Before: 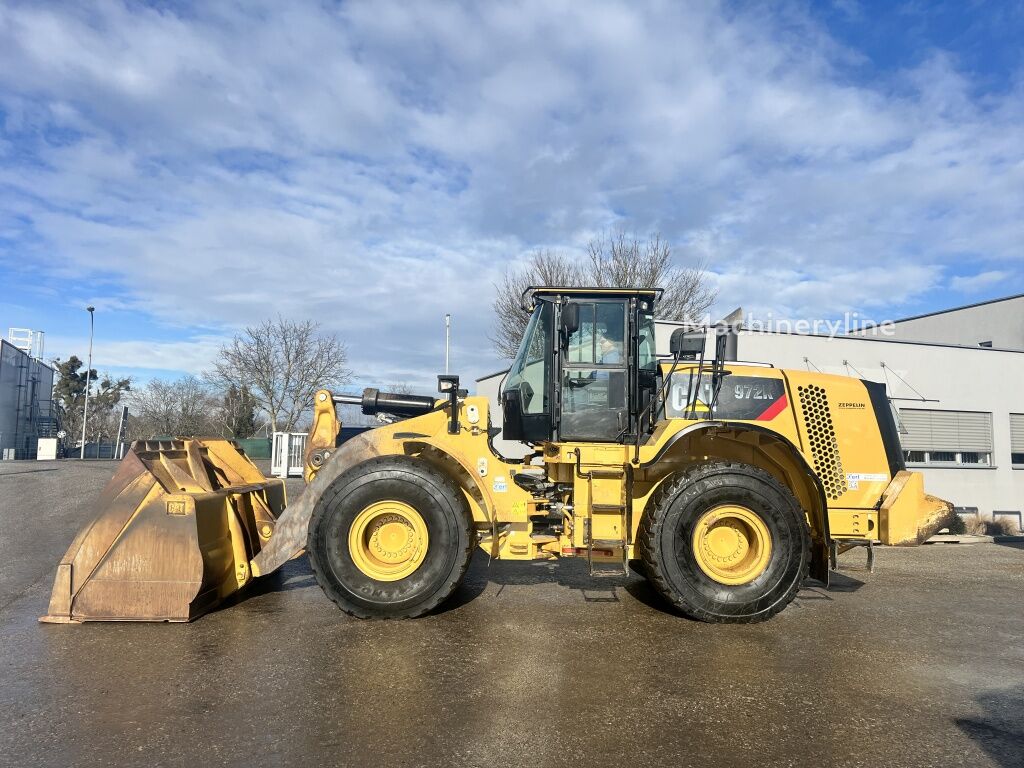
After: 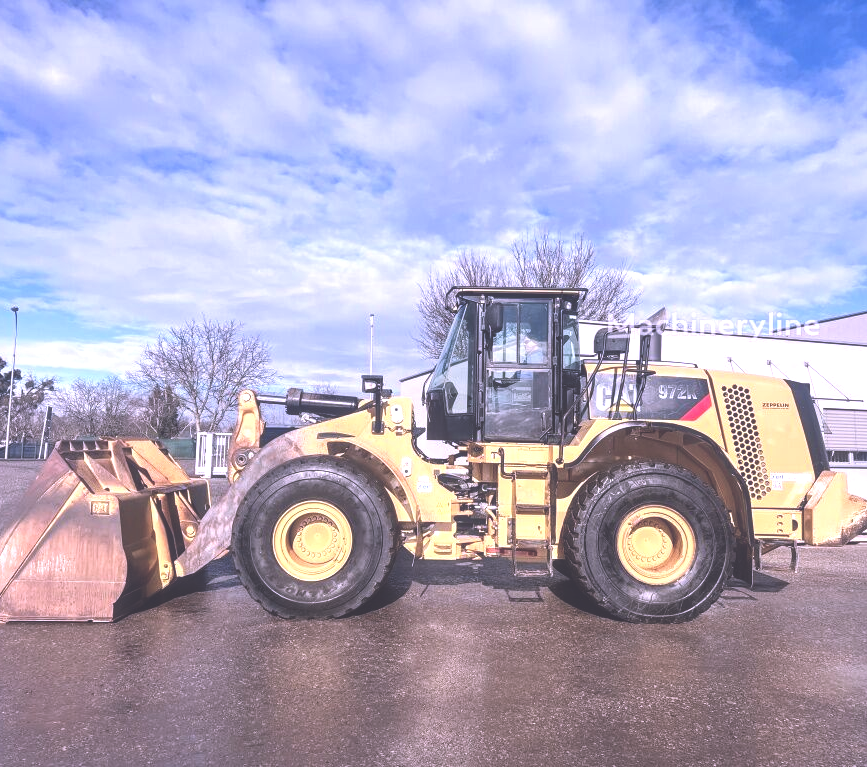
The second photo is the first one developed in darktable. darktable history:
crop: left 7.492%, right 7.798%
tone equalizer: -8 EV -0.408 EV, -7 EV -0.404 EV, -6 EV -0.347 EV, -5 EV -0.193 EV, -3 EV 0.255 EV, -2 EV 0.334 EV, -1 EV 0.377 EV, +0 EV 0.41 EV
exposure: black level correction -0.041, exposure 0.061 EV, compensate exposure bias true, compensate highlight preservation false
color correction: highlights a* 15.05, highlights b* -25.15
local contrast: on, module defaults
